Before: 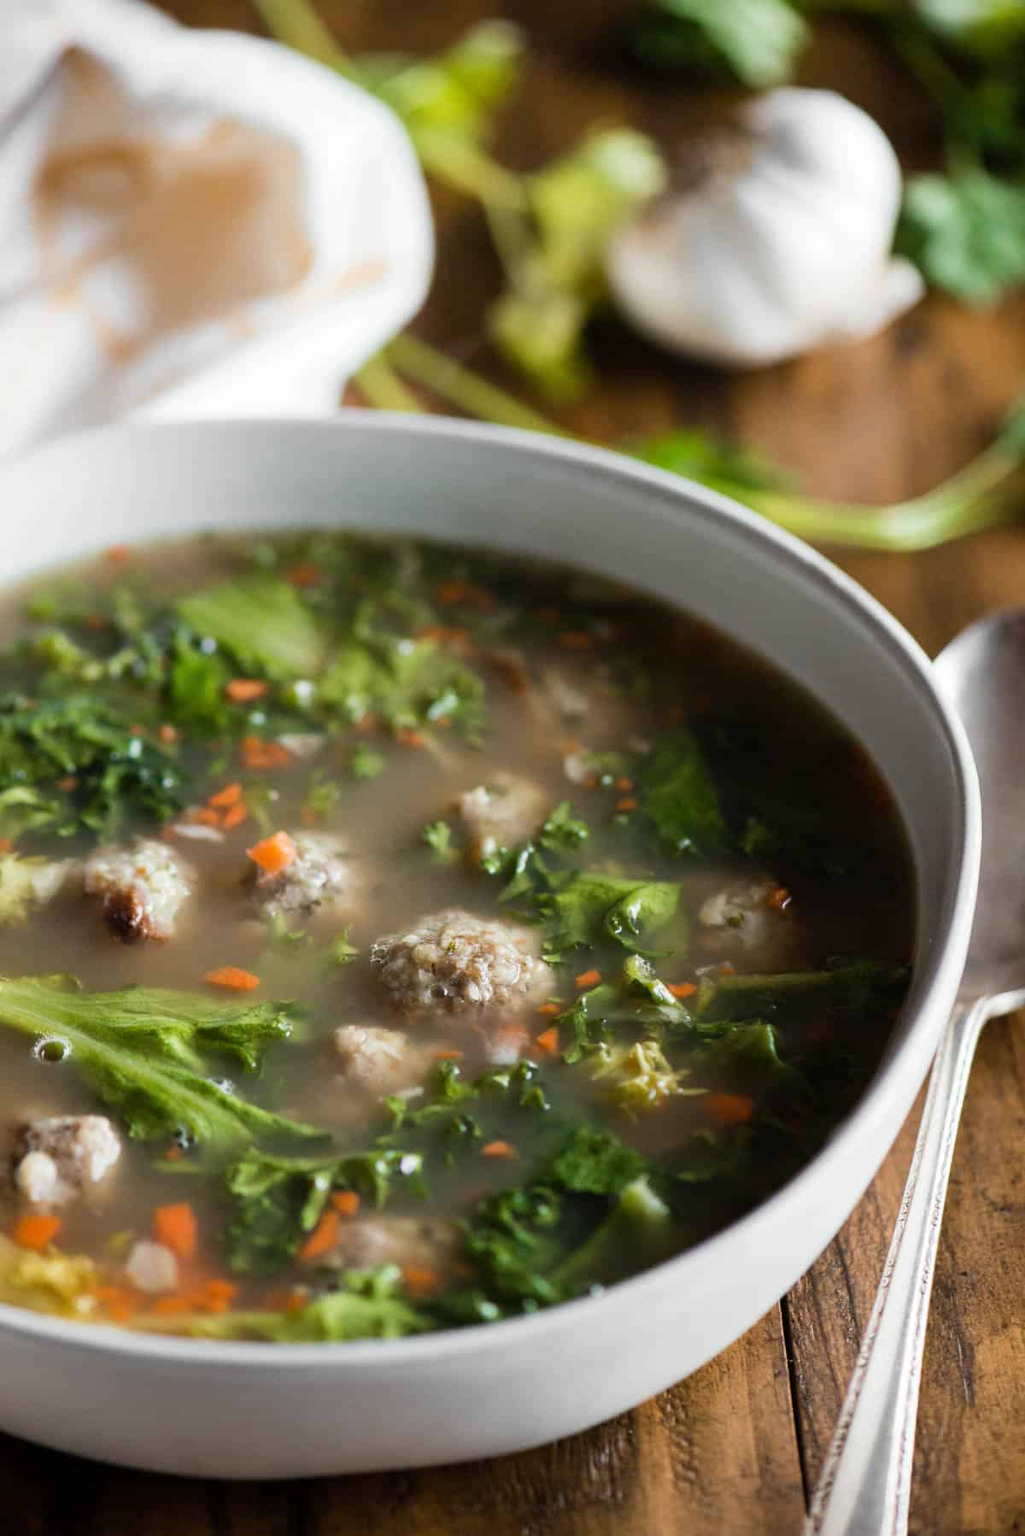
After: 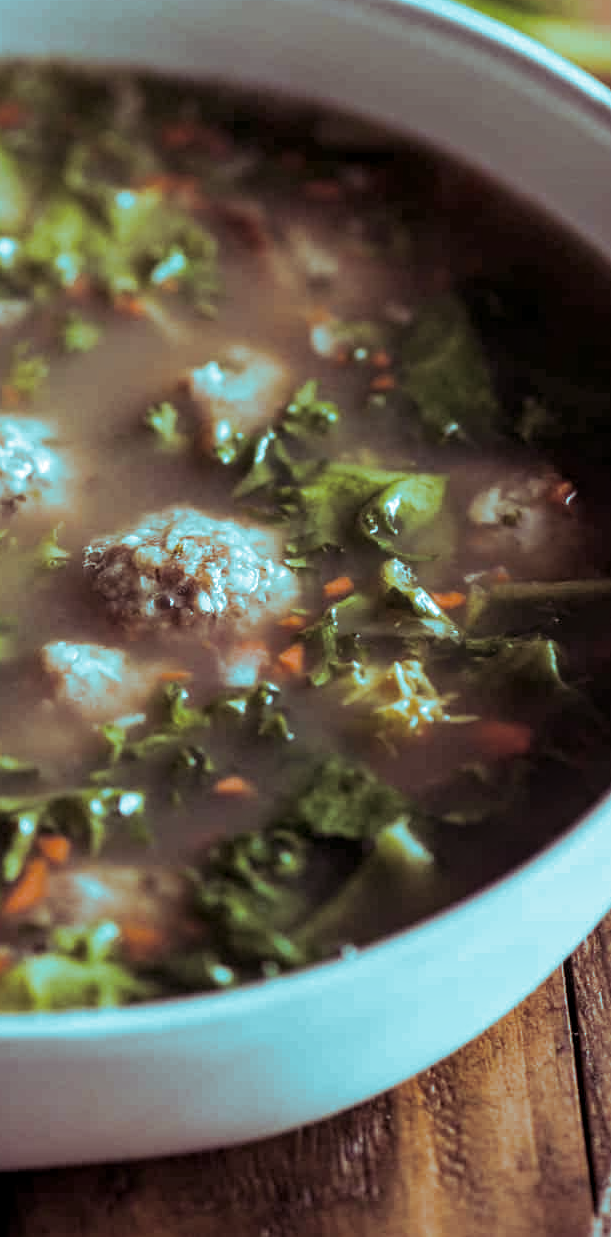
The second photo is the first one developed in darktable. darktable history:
local contrast: on, module defaults
split-toning: shadows › hue 327.6°, highlights › hue 198°, highlights › saturation 0.55, balance -21.25, compress 0%
crop and rotate: left 29.237%, top 31.152%, right 19.807%
